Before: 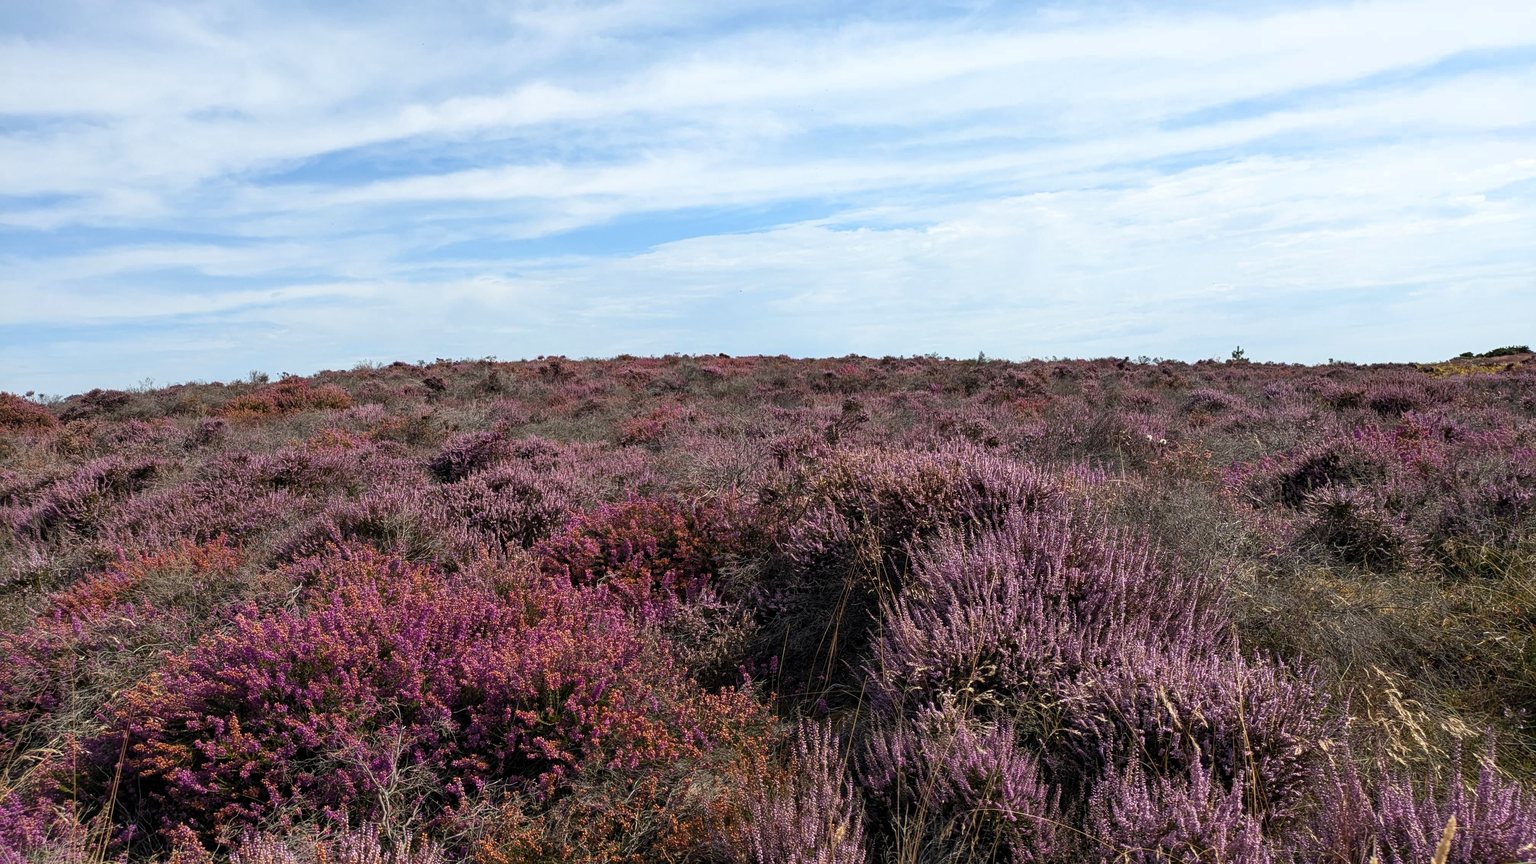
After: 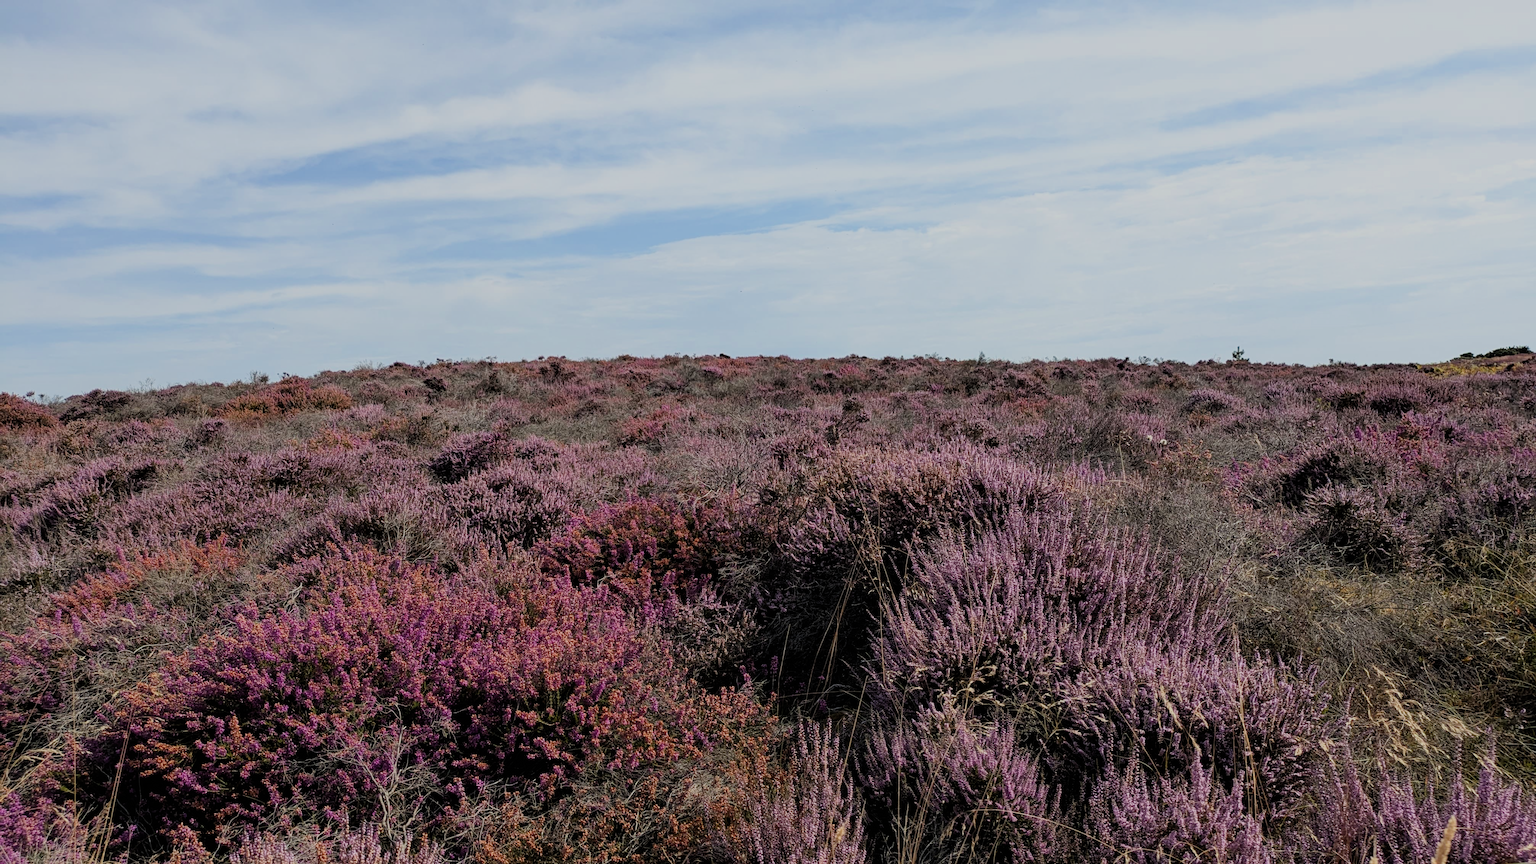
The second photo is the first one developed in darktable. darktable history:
filmic rgb: black relative exposure -6.96 EV, white relative exposure 5.67 EV, hardness 2.86, iterations of high-quality reconstruction 0
